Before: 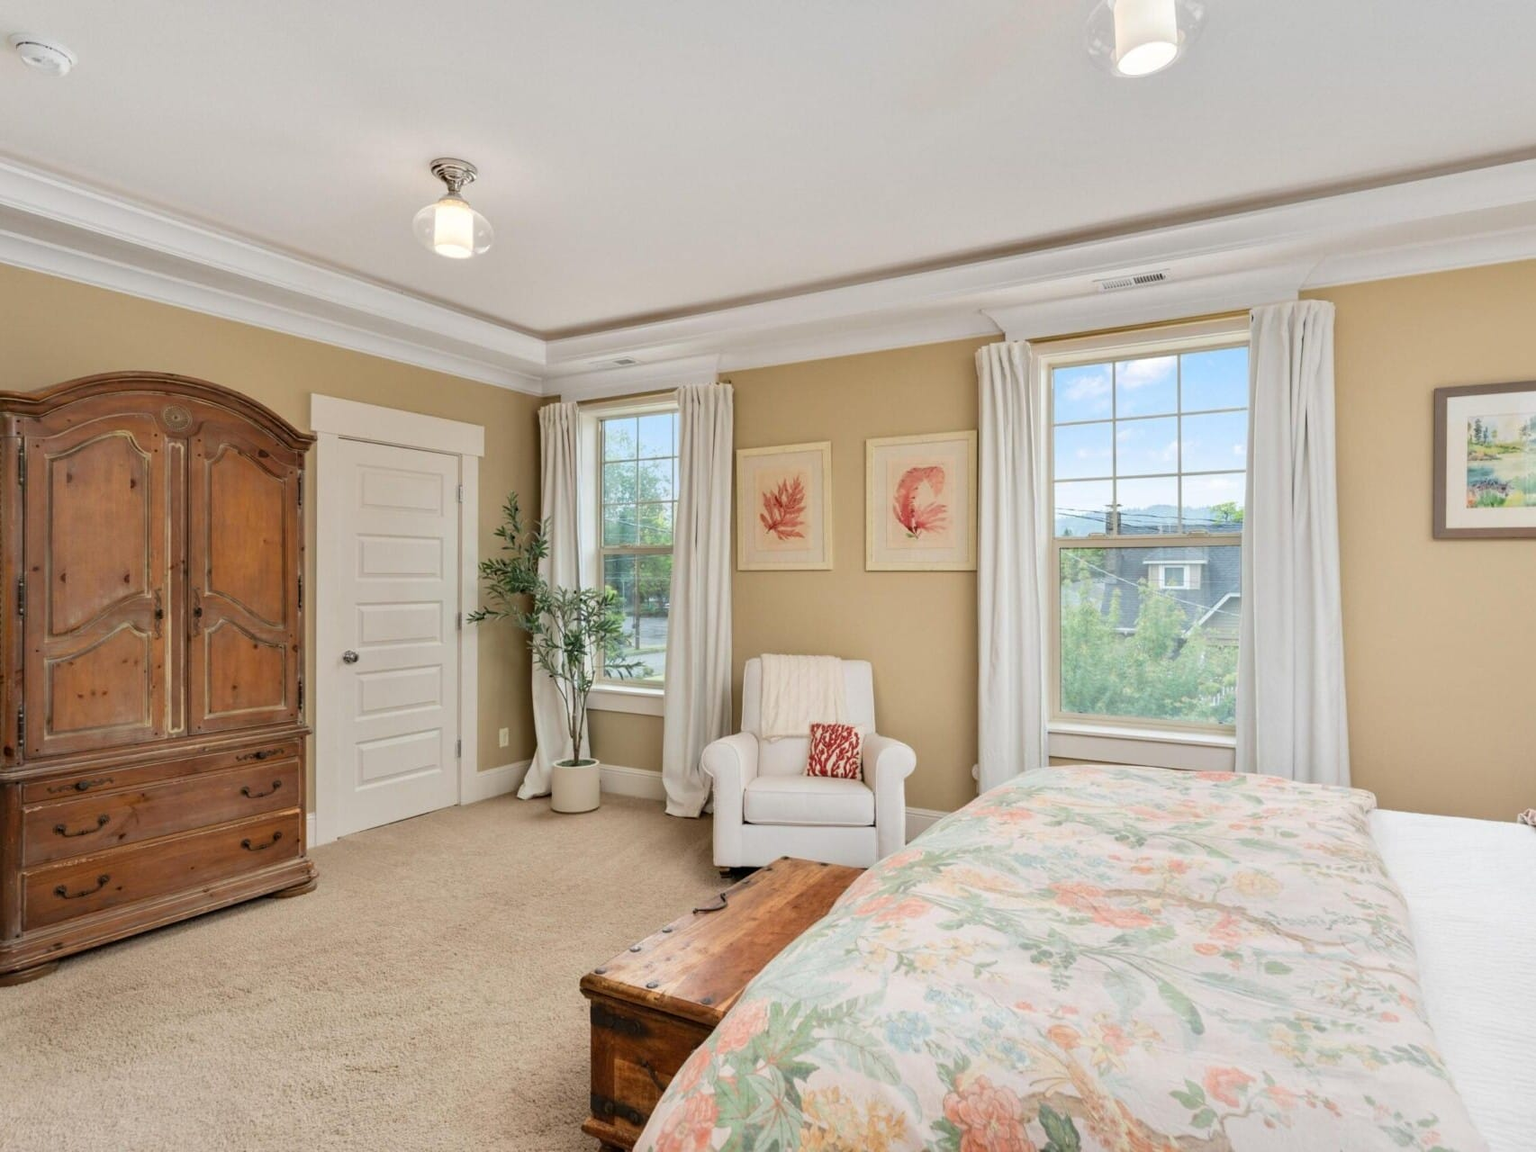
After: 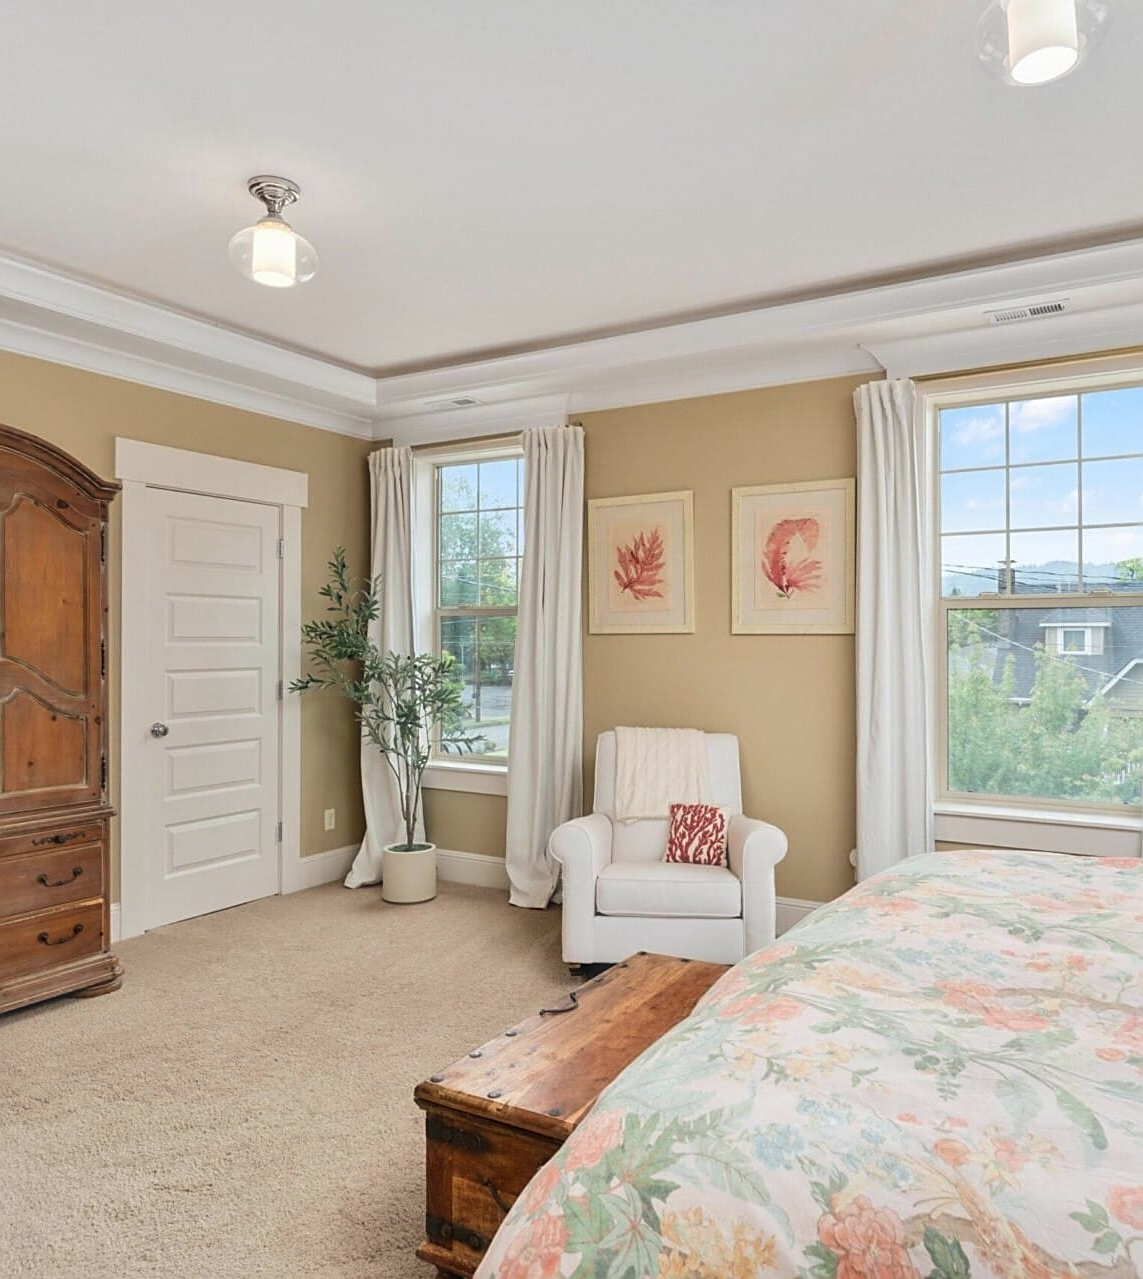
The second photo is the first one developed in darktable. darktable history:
haze removal: strength -0.113, compatibility mode true, adaptive false
crop and rotate: left 13.515%, right 19.432%
sharpen: on, module defaults
